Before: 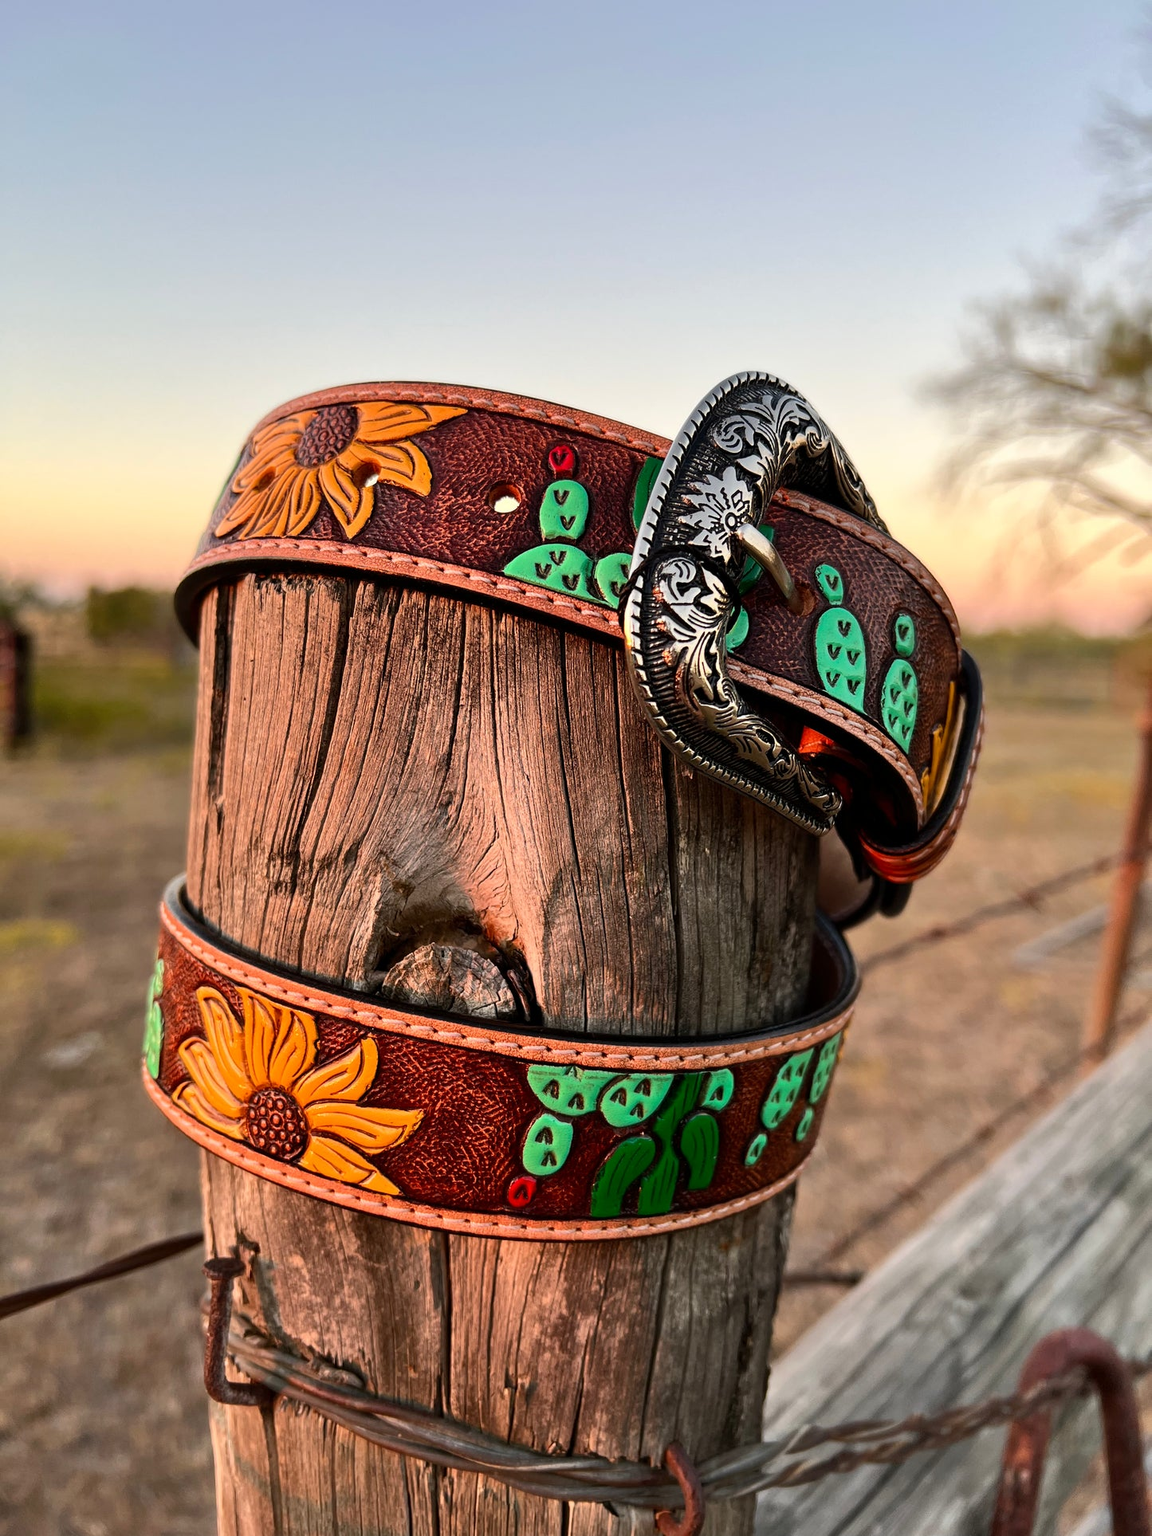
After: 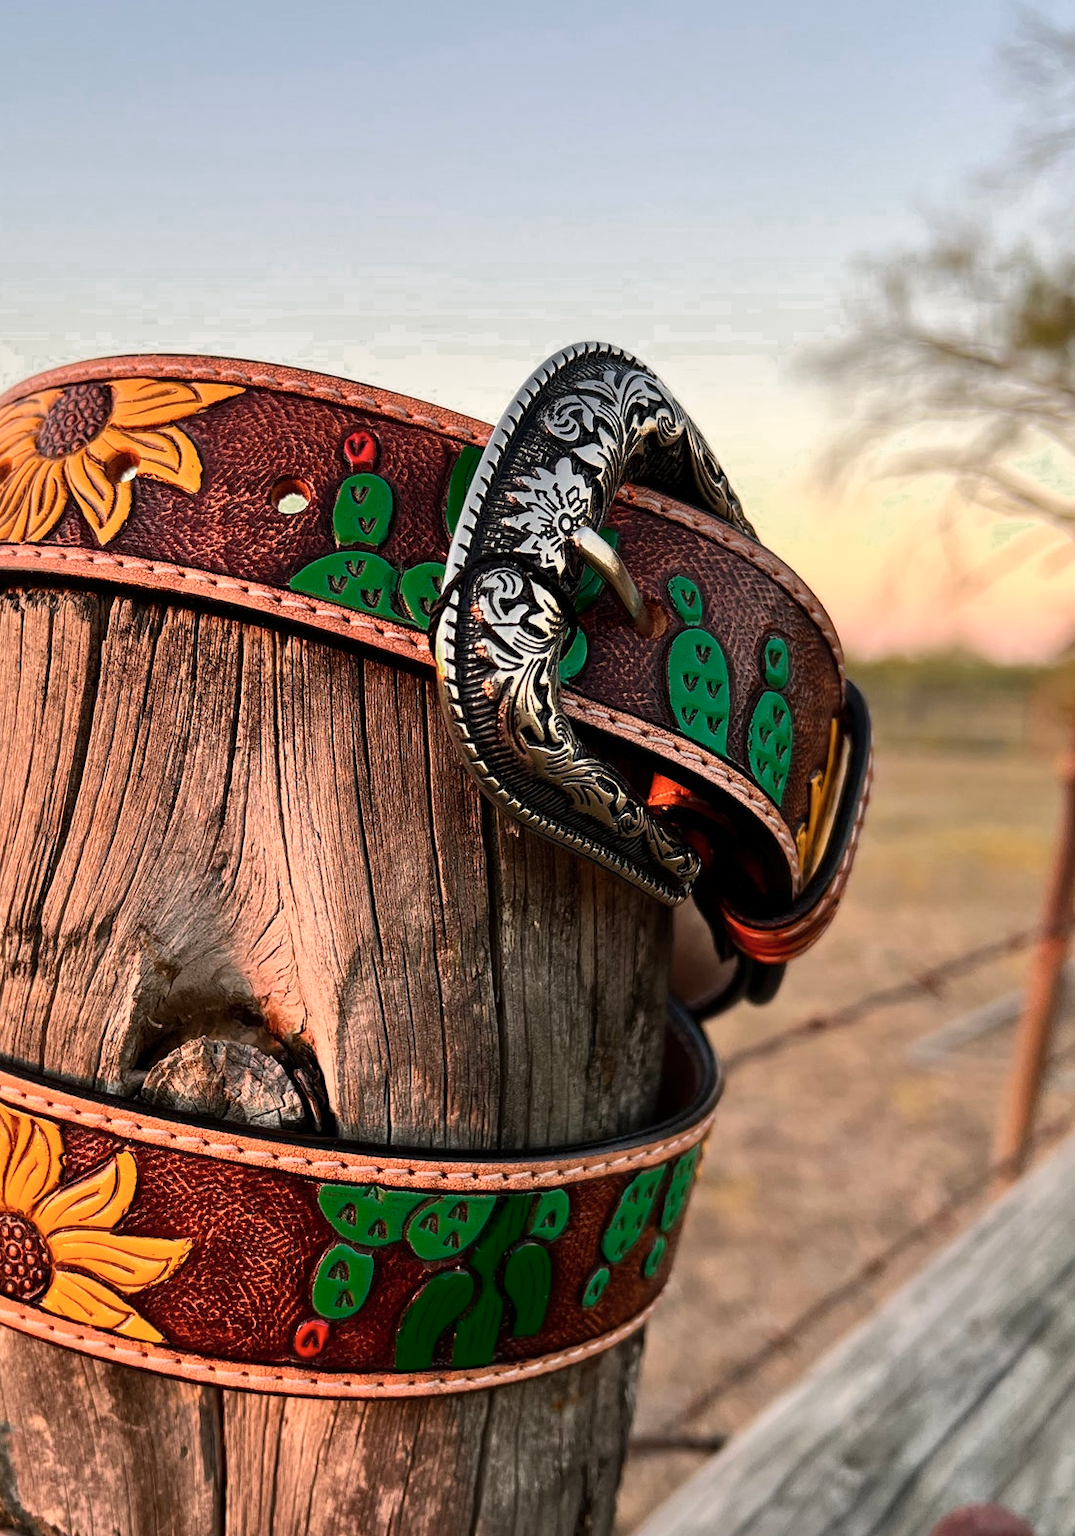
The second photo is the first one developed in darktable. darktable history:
crop: left 23.106%, top 5.878%, bottom 11.781%
color zones: curves: ch0 [(0.25, 0.5) (0.347, 0.092) (0.75, 0.5)]; ch1 [(0.25, 0.5) (0.33, 0.51) (0.75, 0.5)]
